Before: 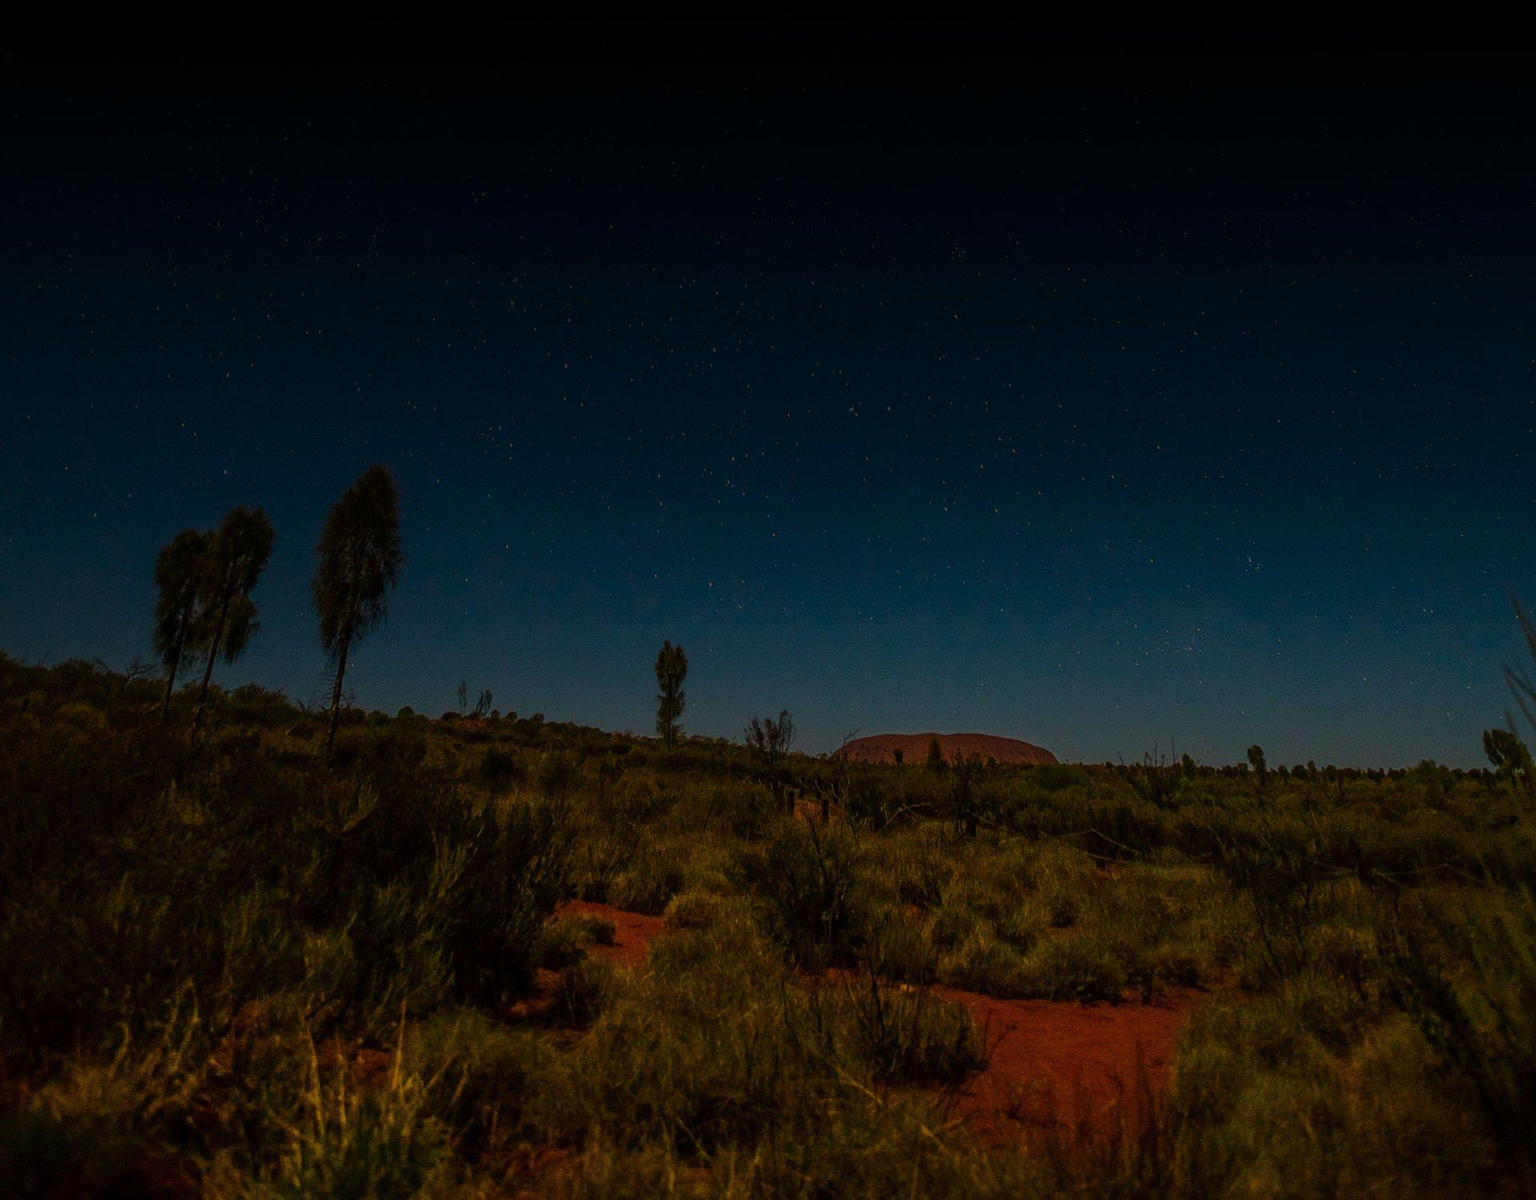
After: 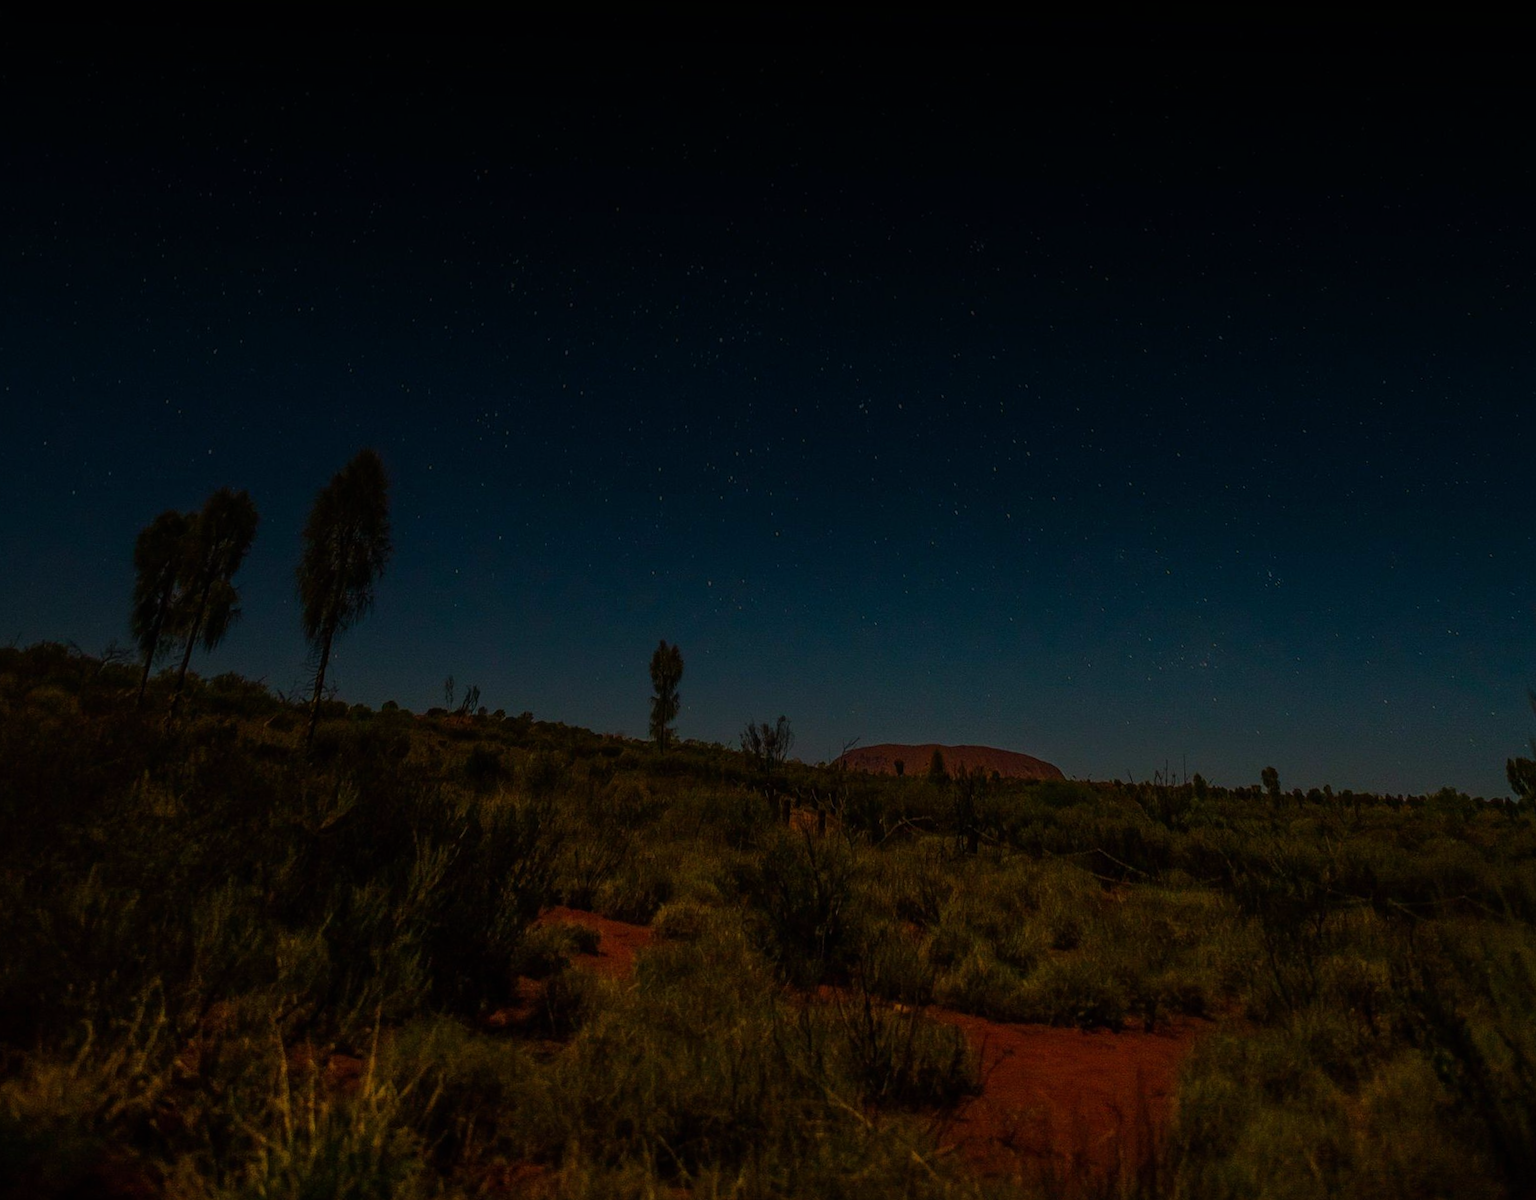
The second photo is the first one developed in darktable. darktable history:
crop and rotate: angle -1.69°
exposure: black level correction 0, exposure -0.721 EV, compensate highlight preservation false
